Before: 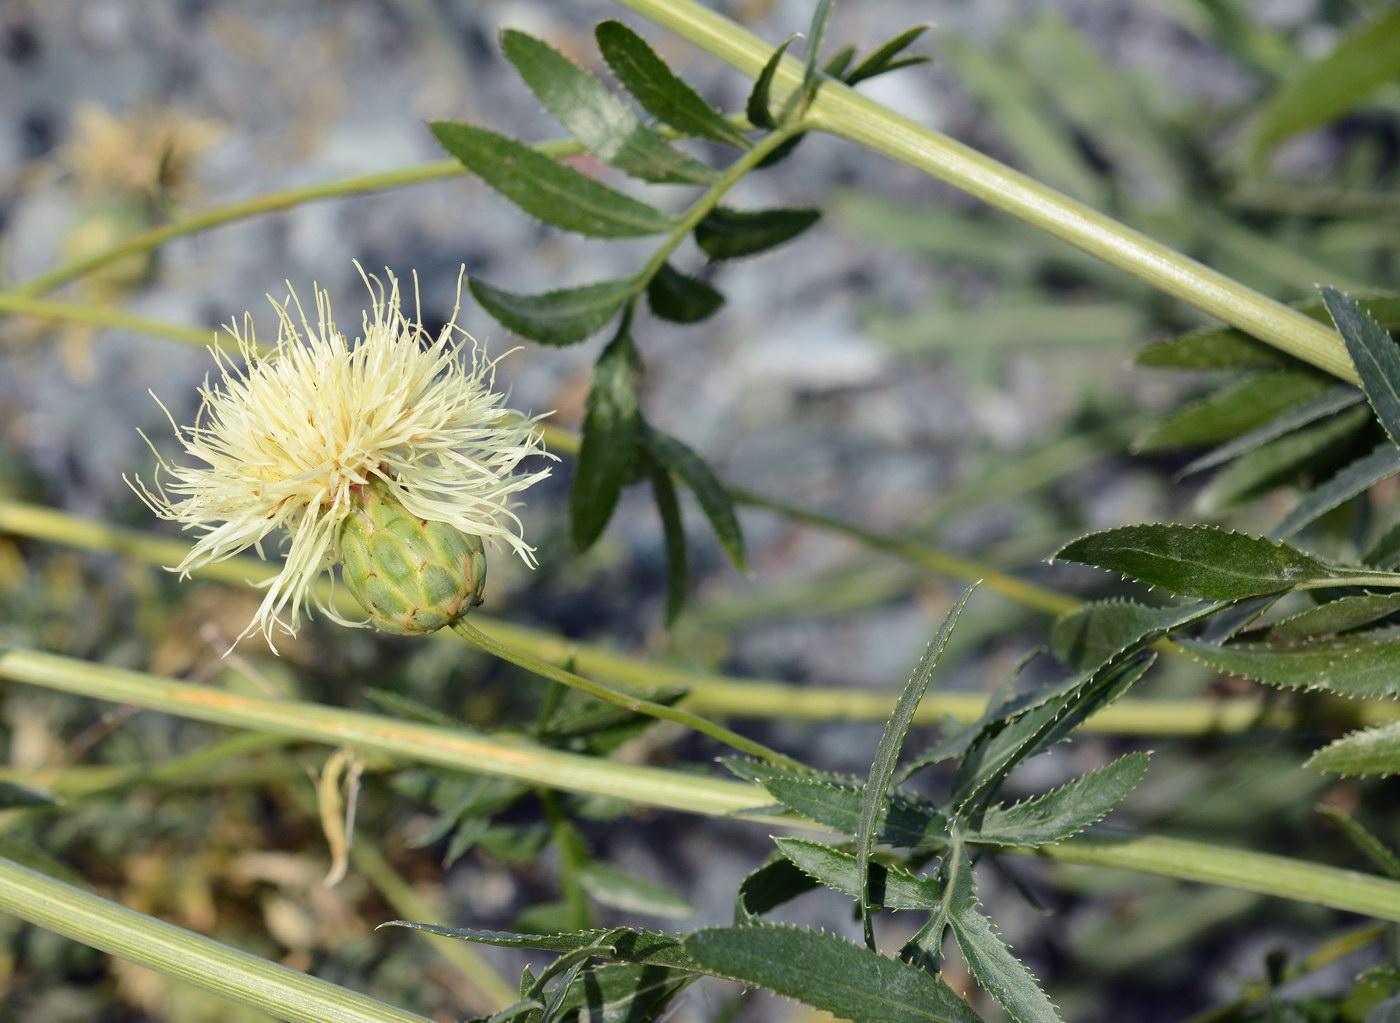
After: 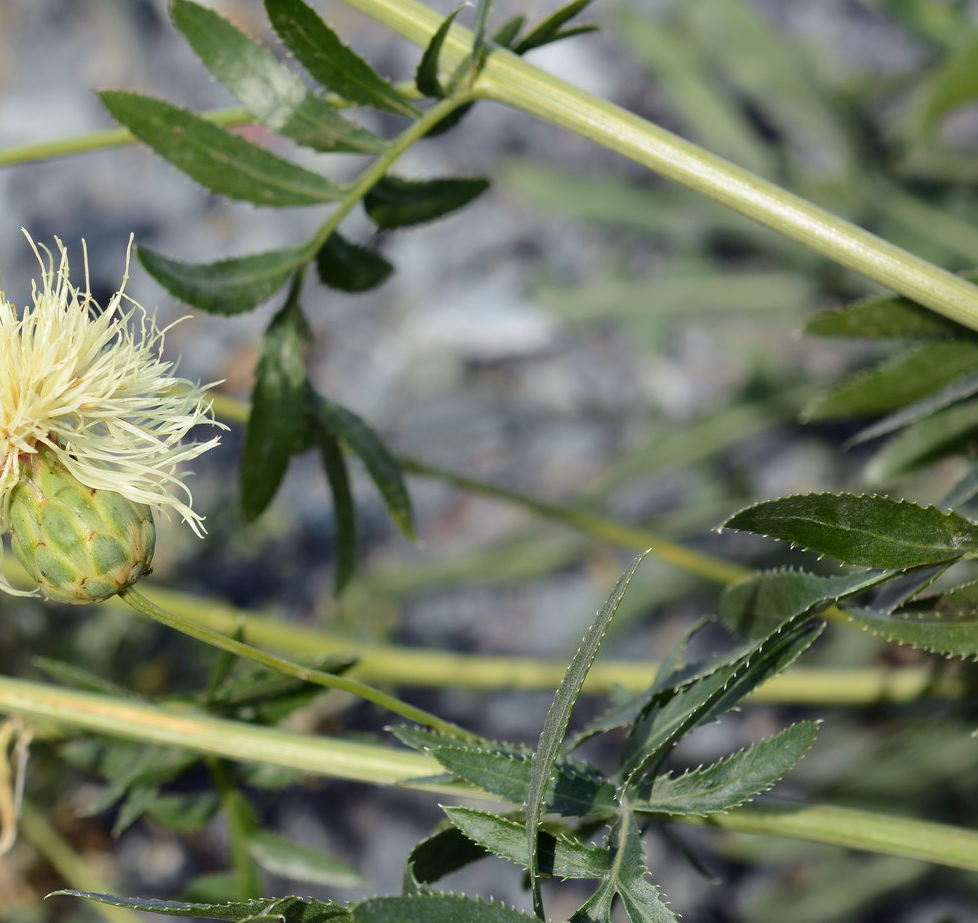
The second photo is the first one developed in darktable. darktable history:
crop and rotate: left 23.694%, top 3.038%, right 6.399%, bottom 6.698%
